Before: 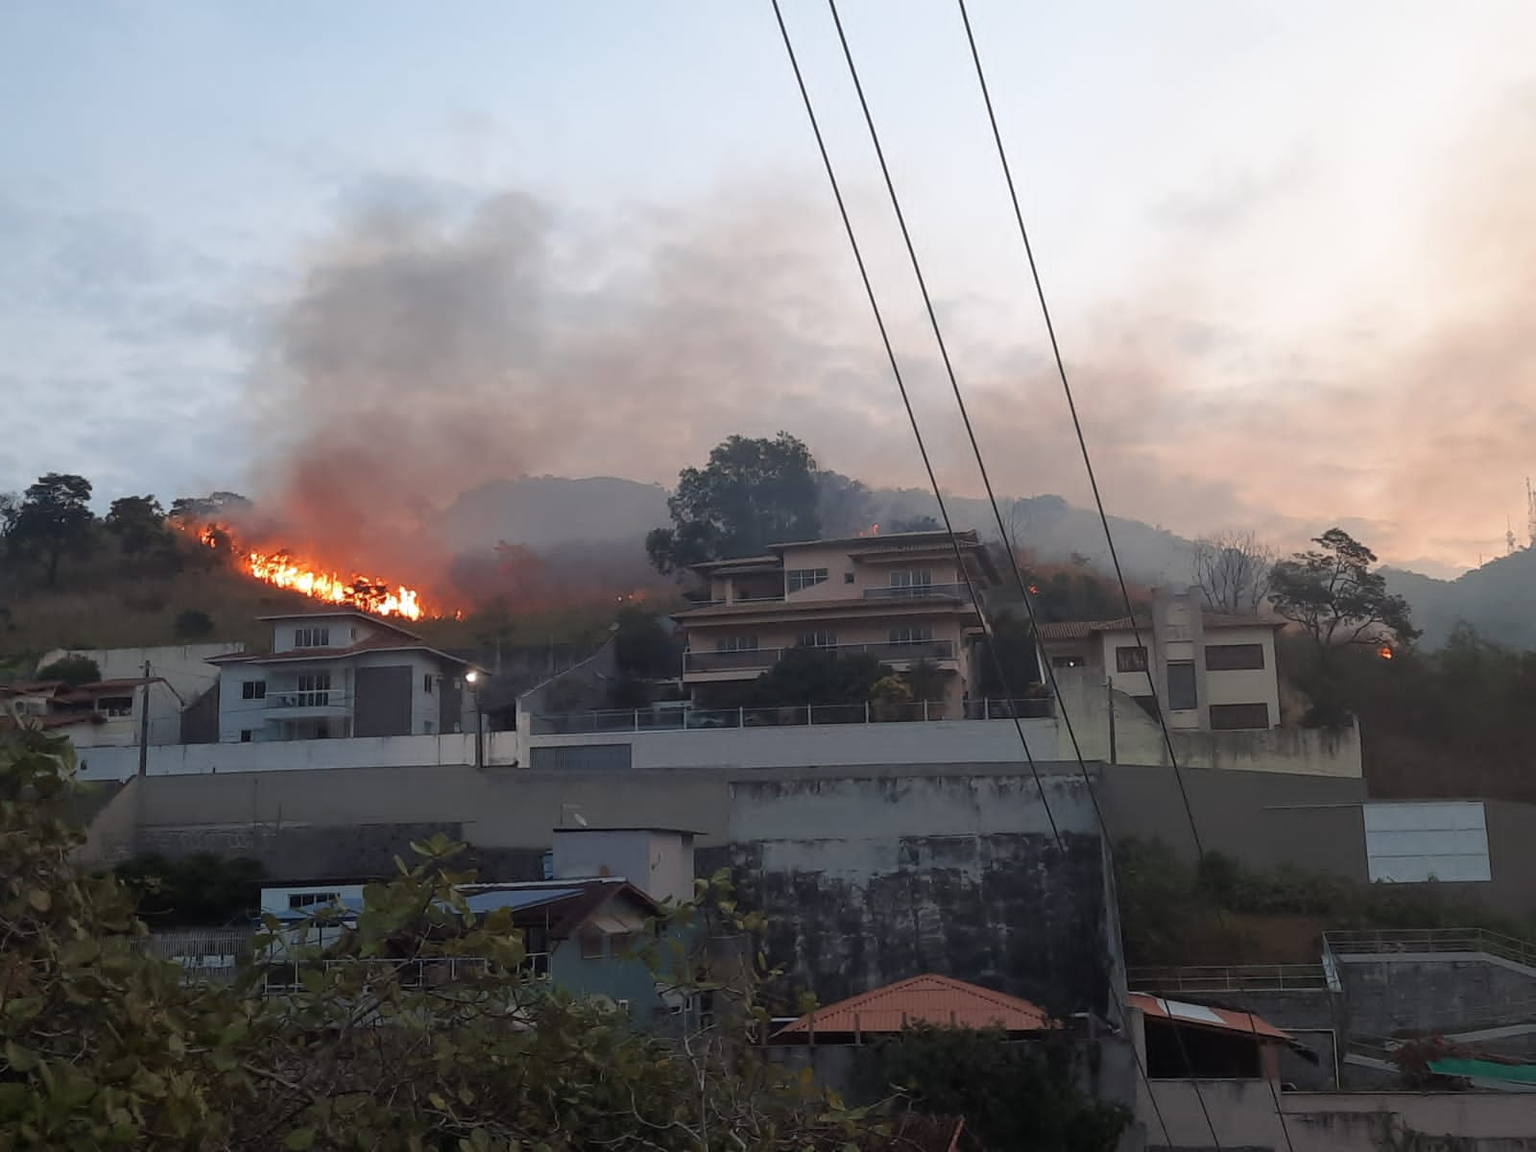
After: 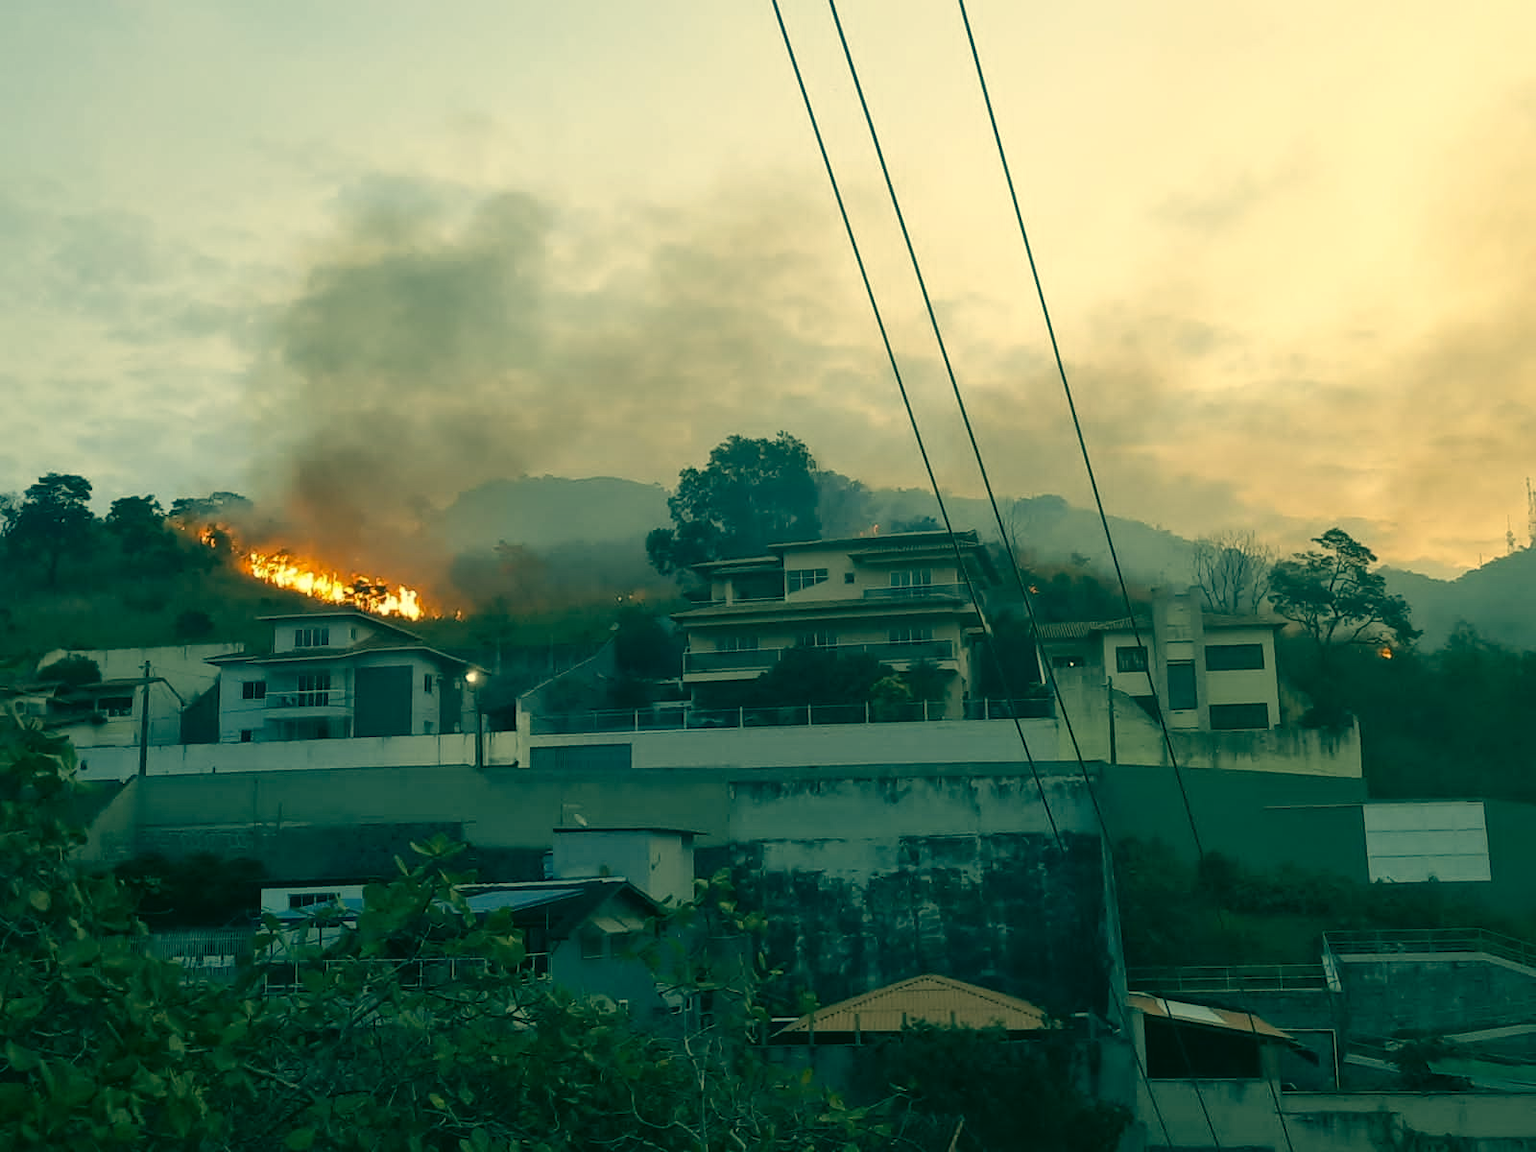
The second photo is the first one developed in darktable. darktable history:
local contrast: mode bilateral grid, contrast 20, coarseness 50, detail 130%, midtone range 0.2
color correction: highlights a* 1.83, highlights b* 34.02, shadows a* -36.68, shadows b* -5.48
